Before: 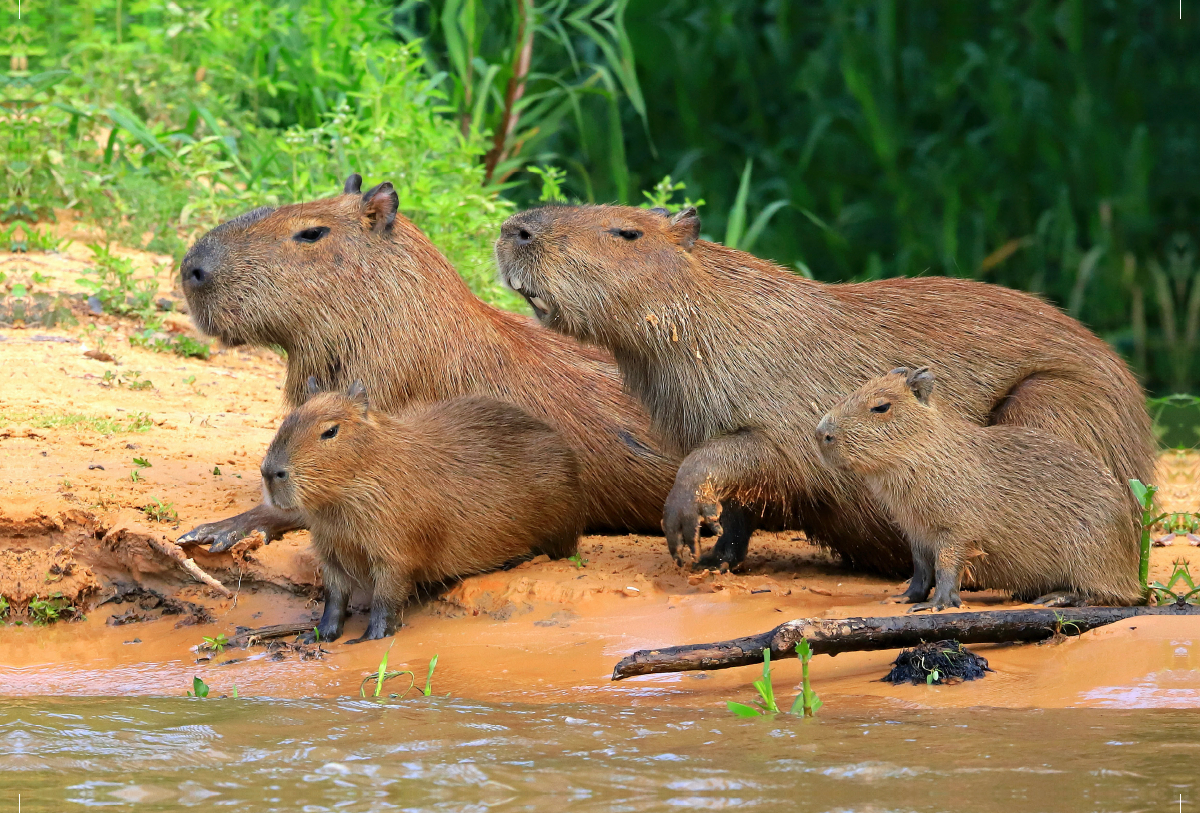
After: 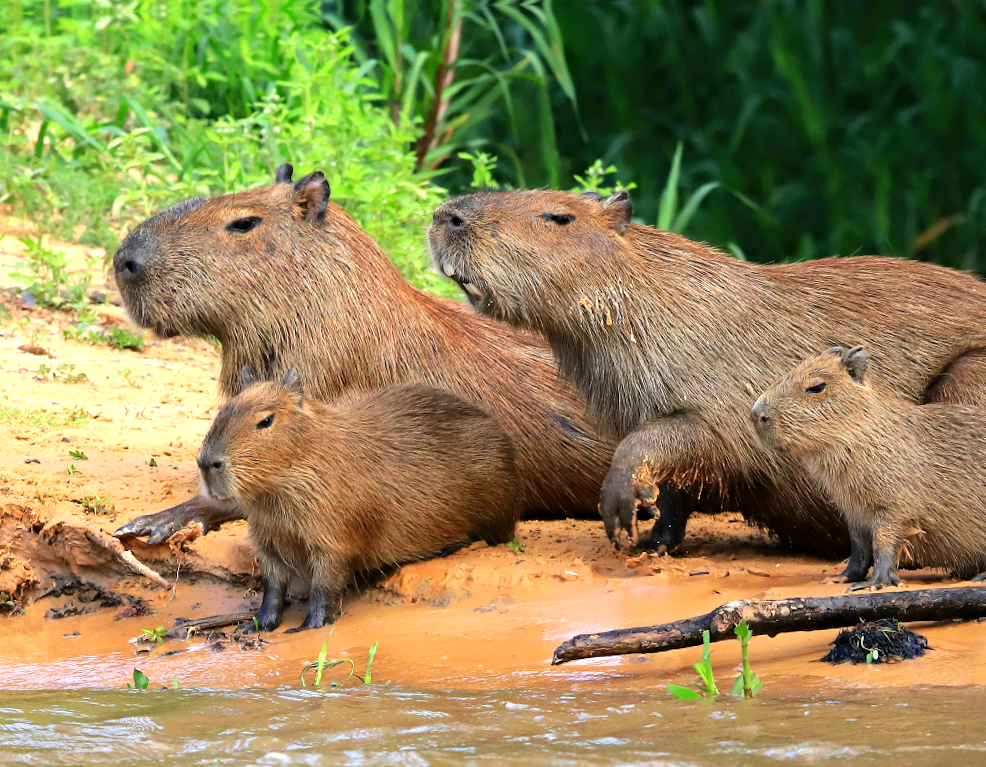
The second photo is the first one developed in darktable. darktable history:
crop and rotate: angle 1°, left 4.281%, top 0.642%, right 11.383%, bottom 2.486%
tone equalizer: -8 EV -0.417 EV, -7 EV -0.389 EV, -6 EV -0.333 EV, -5 EV -0.222 EV, -3 EV 0.222 EV, -2 EV 0.333 EV, -1 EV 0.389 EV, +0 EV 0.417 EV, edges refinement/feathering 500, mask exposure compensation -1.57 EV, preserve details no
